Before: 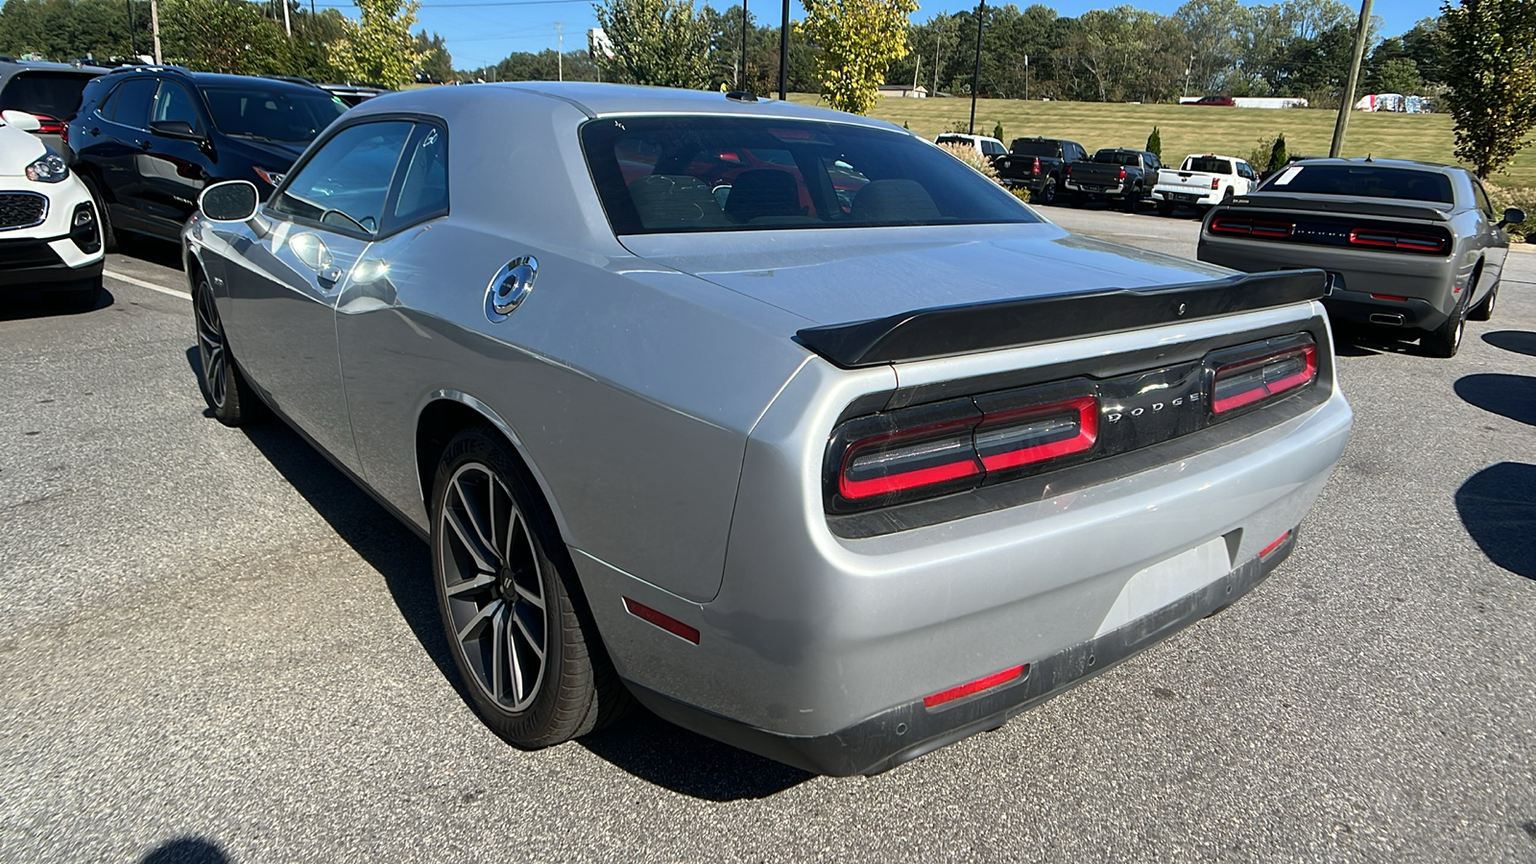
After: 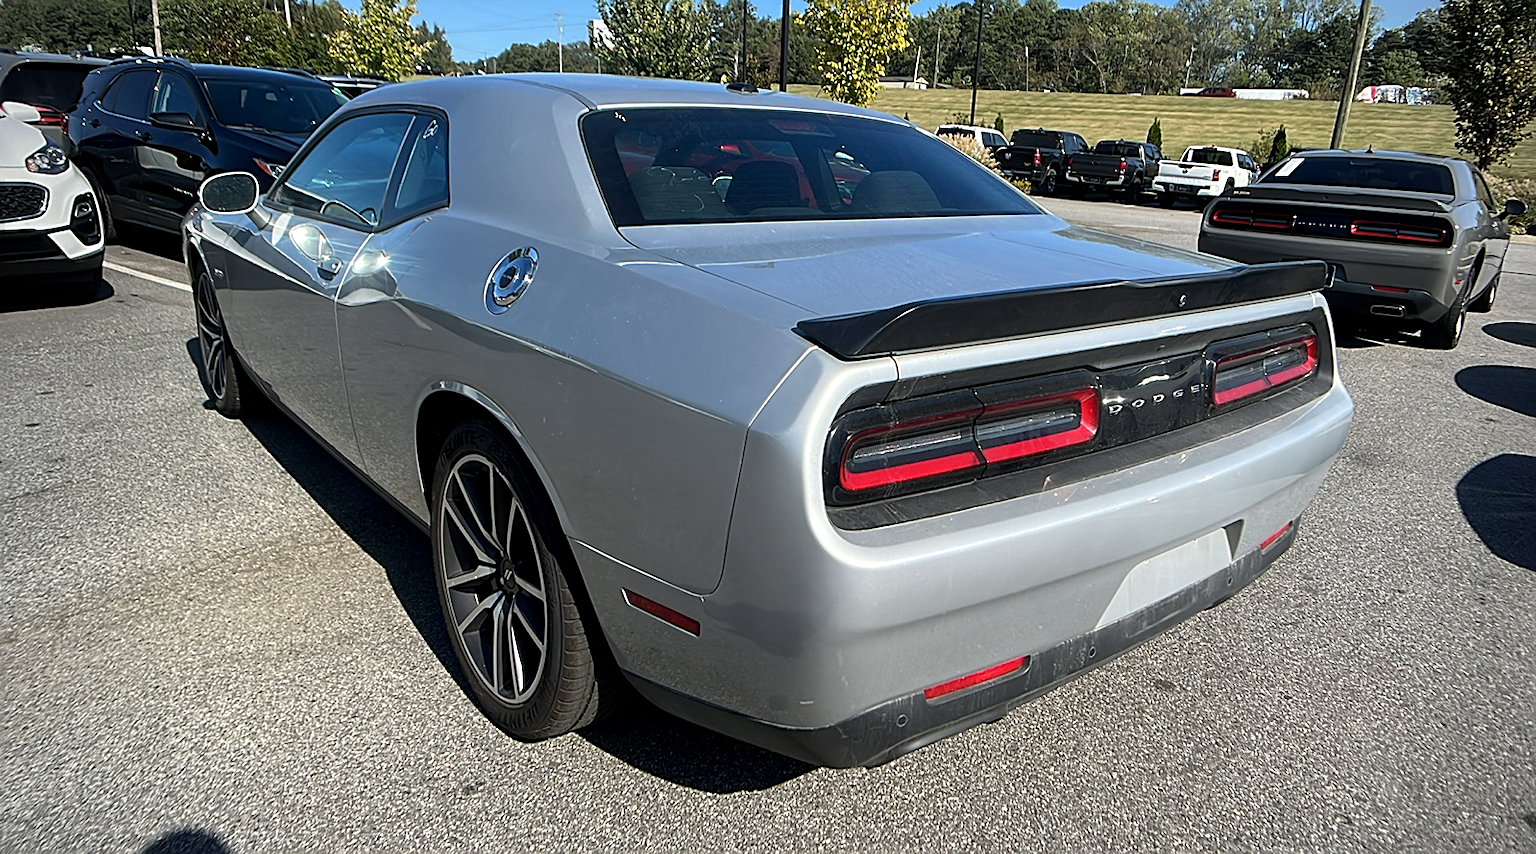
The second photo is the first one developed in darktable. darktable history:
vignetting: on, module defaults
crop: top 1.049%, right 0.001%
local contrast: highlights 100%, shadows 100%, detail 120%, midtone range 0.2
sharpen: on, module defaults
